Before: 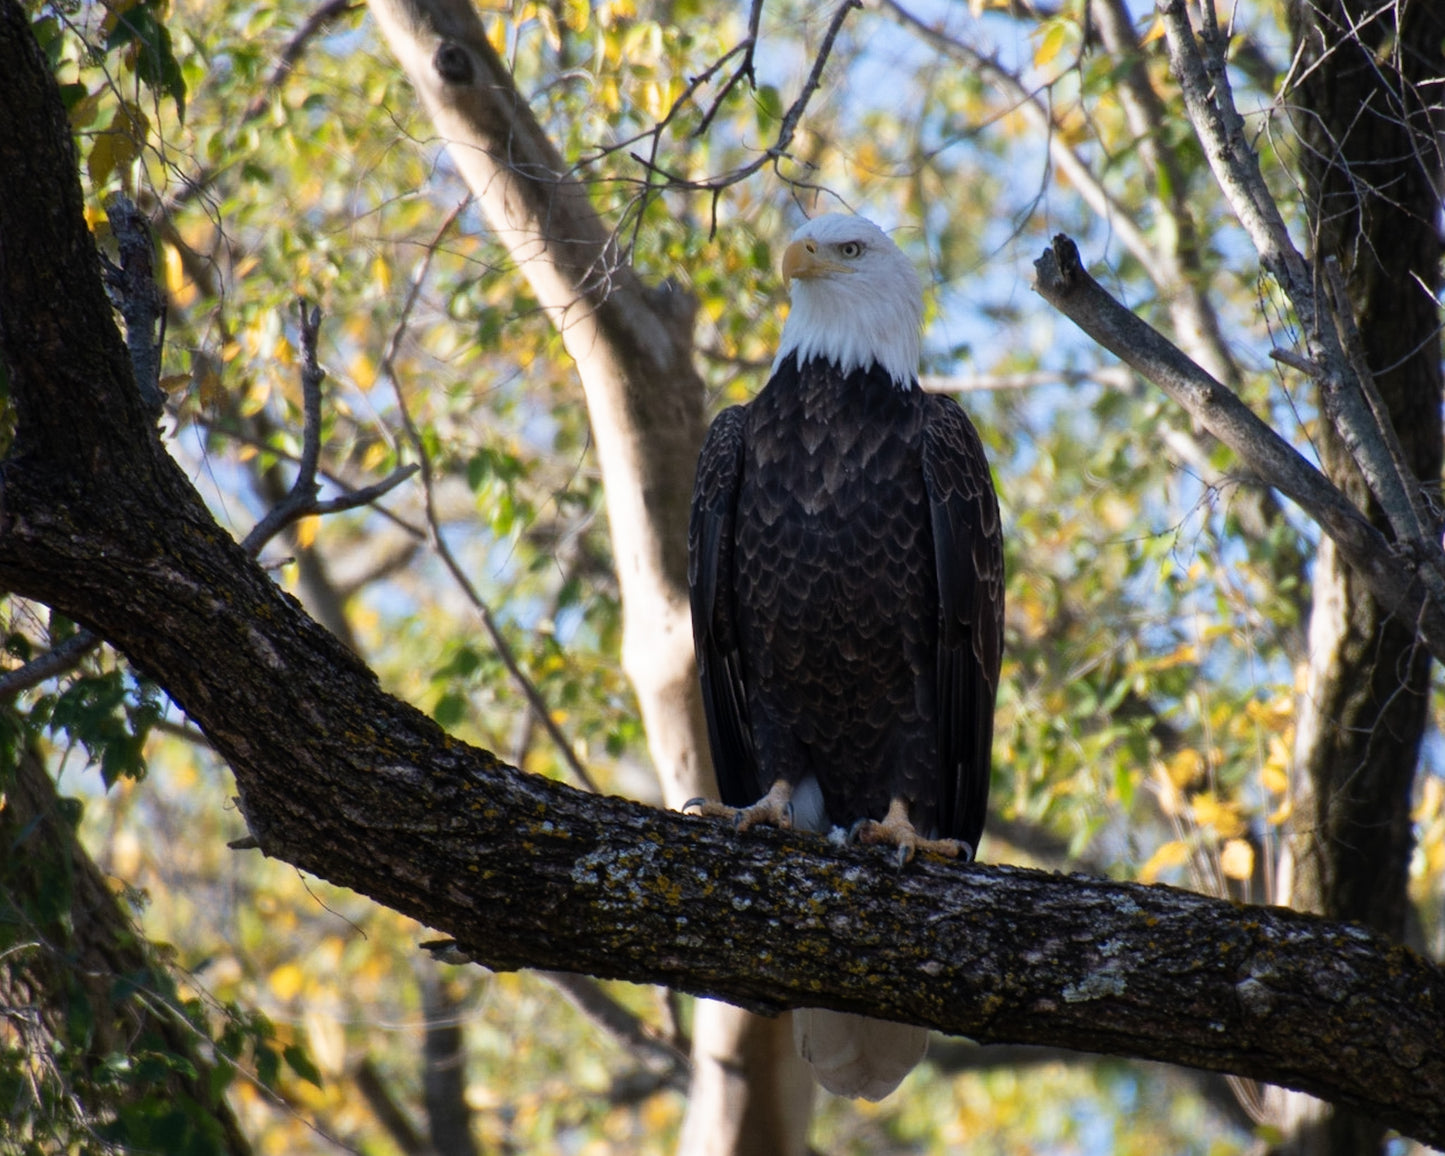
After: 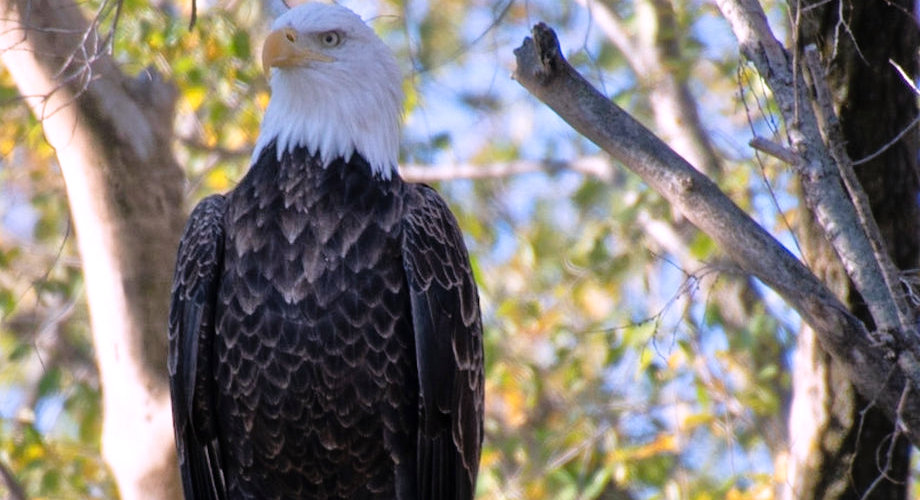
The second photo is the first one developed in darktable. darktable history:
crop: left 36.005%, top 18.293%, right 0.31%, bottom 38.444%
tone equalizer: -7 EV 0.15 EV, -6 EV 0.6 EV, -5 EV 1.15 EV, -4 EV 1.33 EV, -3 EV 1.15 EV, -2 EV 0.6 EV, -1 EV 0.15 EV, mask exposure compensation -0.5 EV
white balance: red 1.05, blue 1.072
